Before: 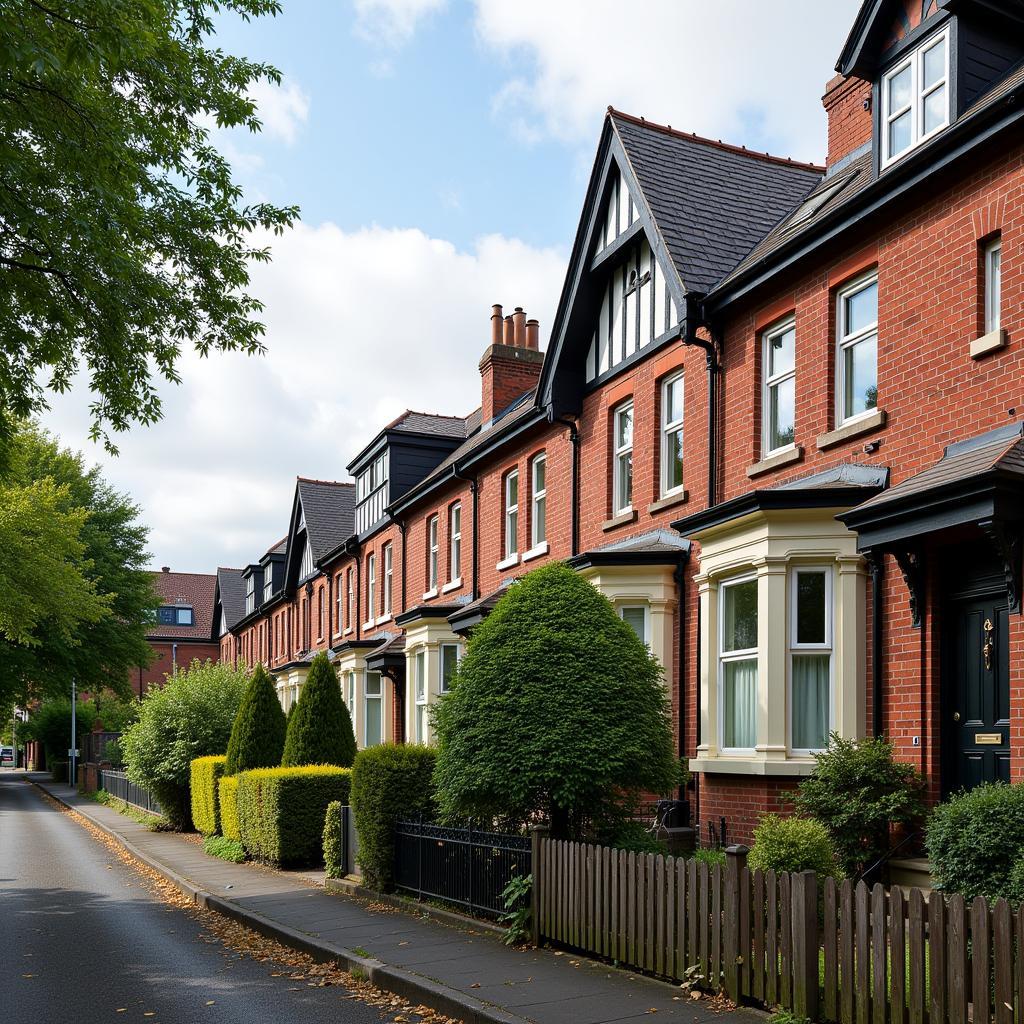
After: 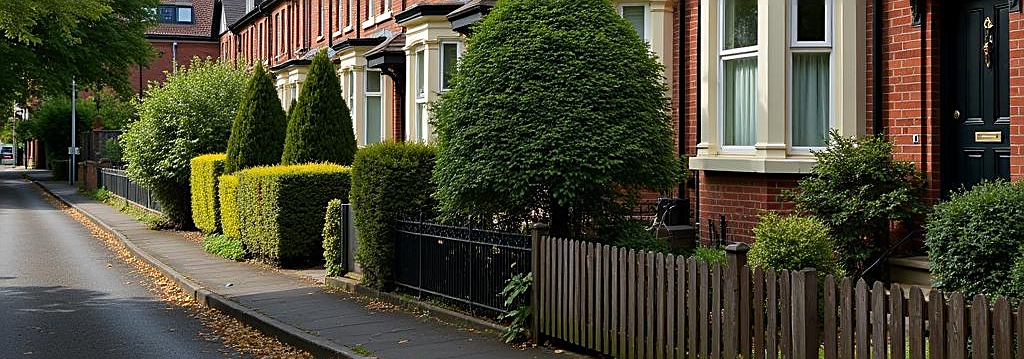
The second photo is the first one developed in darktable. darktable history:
sharpen: on, module defaults
crop and rotate: top 58.861%, bottom 6.034%
